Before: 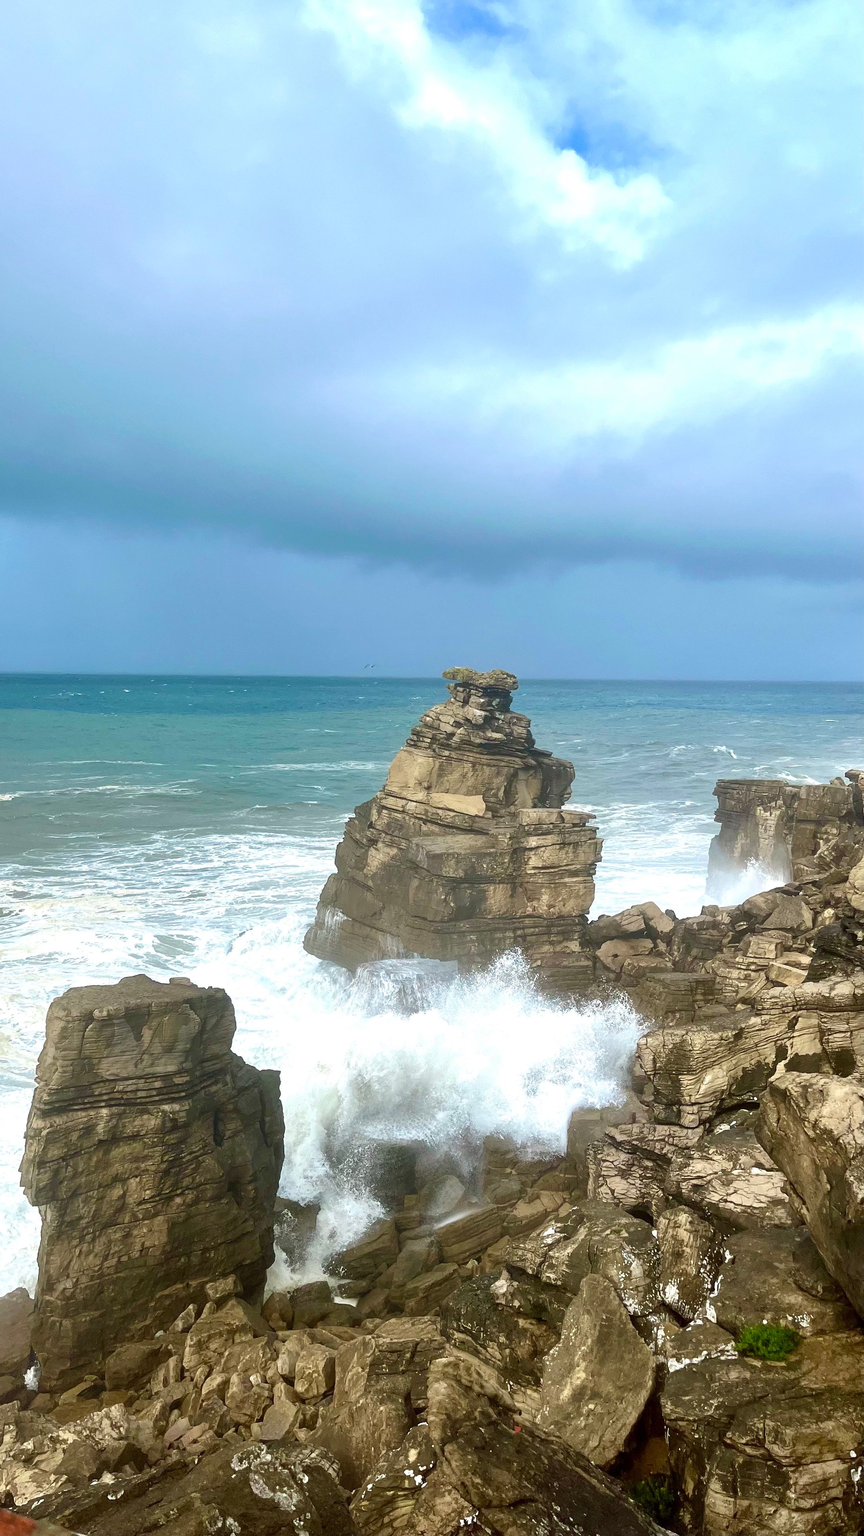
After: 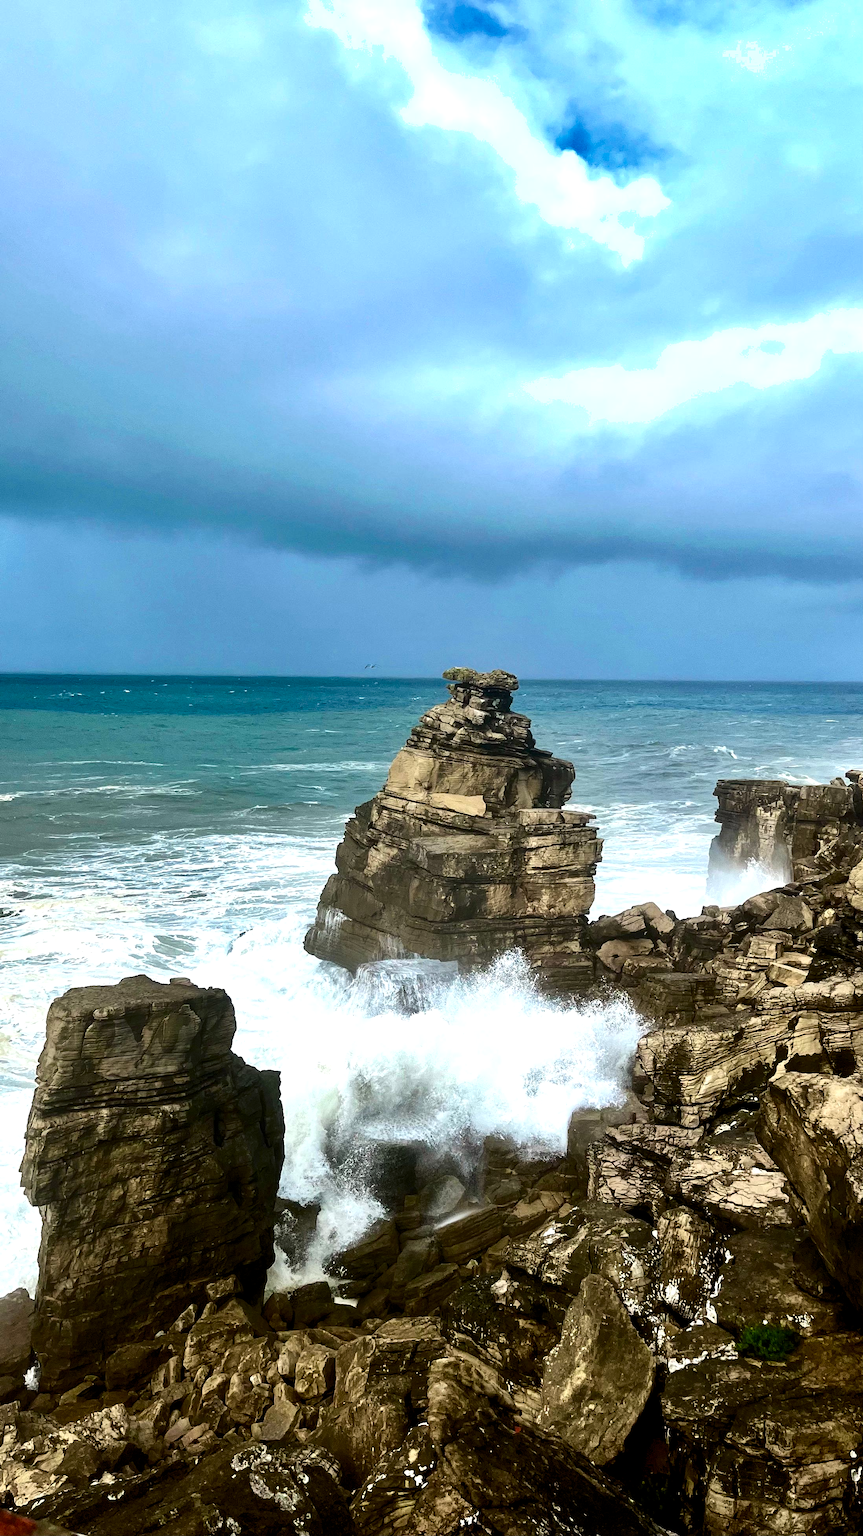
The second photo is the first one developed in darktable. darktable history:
levels: white 90.72%, levels [0.026, 0.507, 0.987]
contrast brightness saturation: contrast 0.24, brightness -0.221, saturation 0.145
shadows and highlights: shadows 11.16, white point adjustment 1.32, soften with gaussian
